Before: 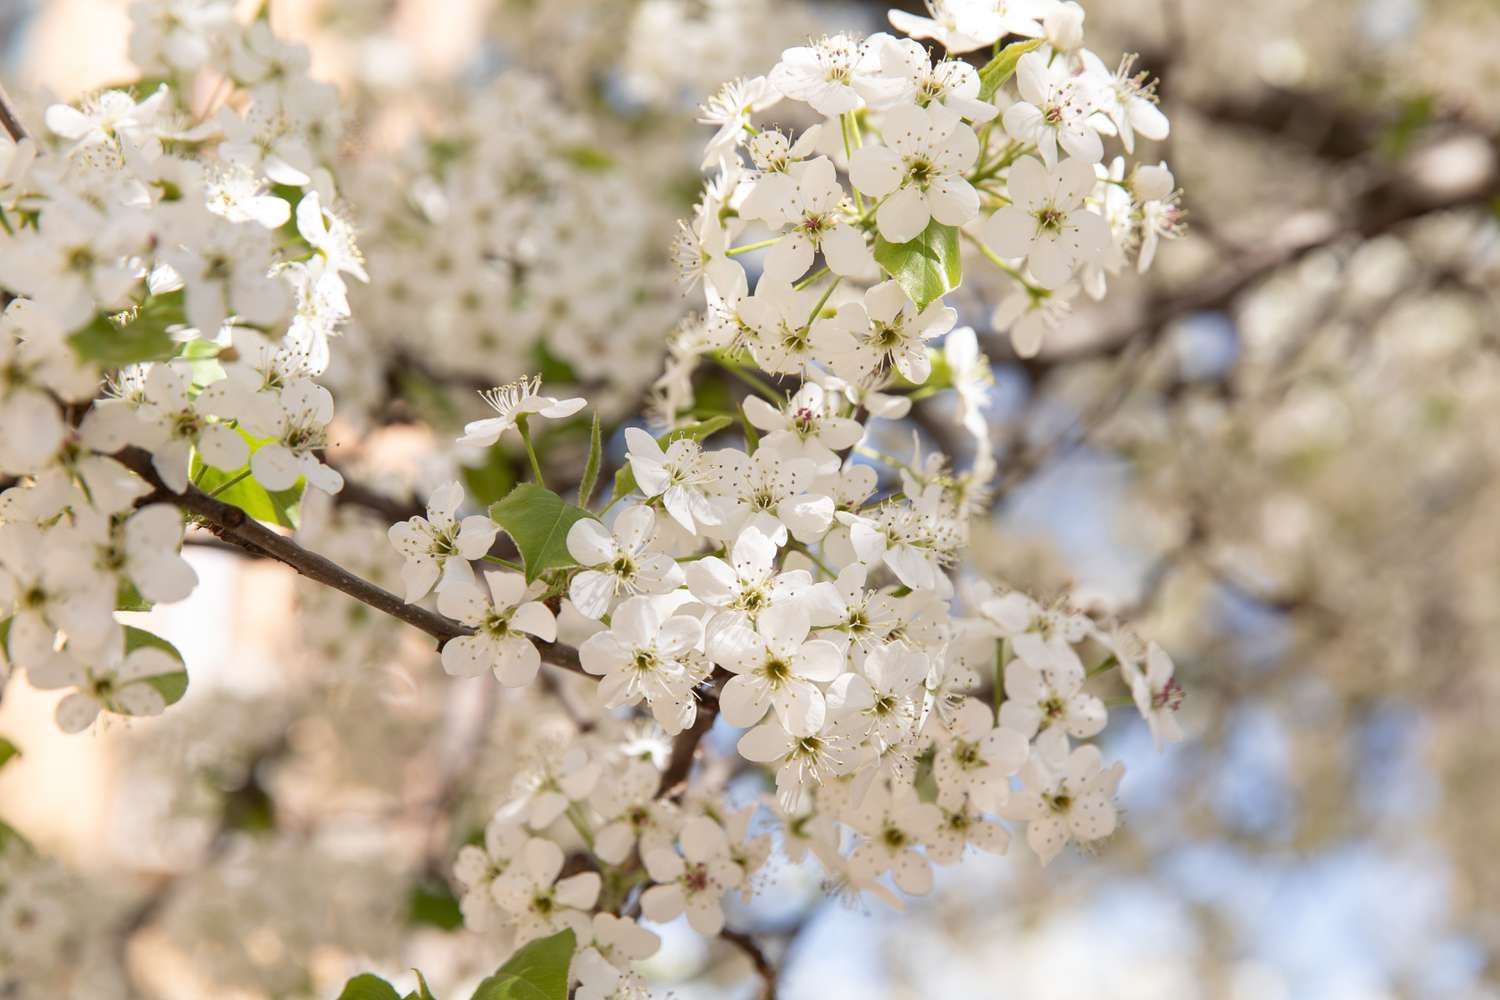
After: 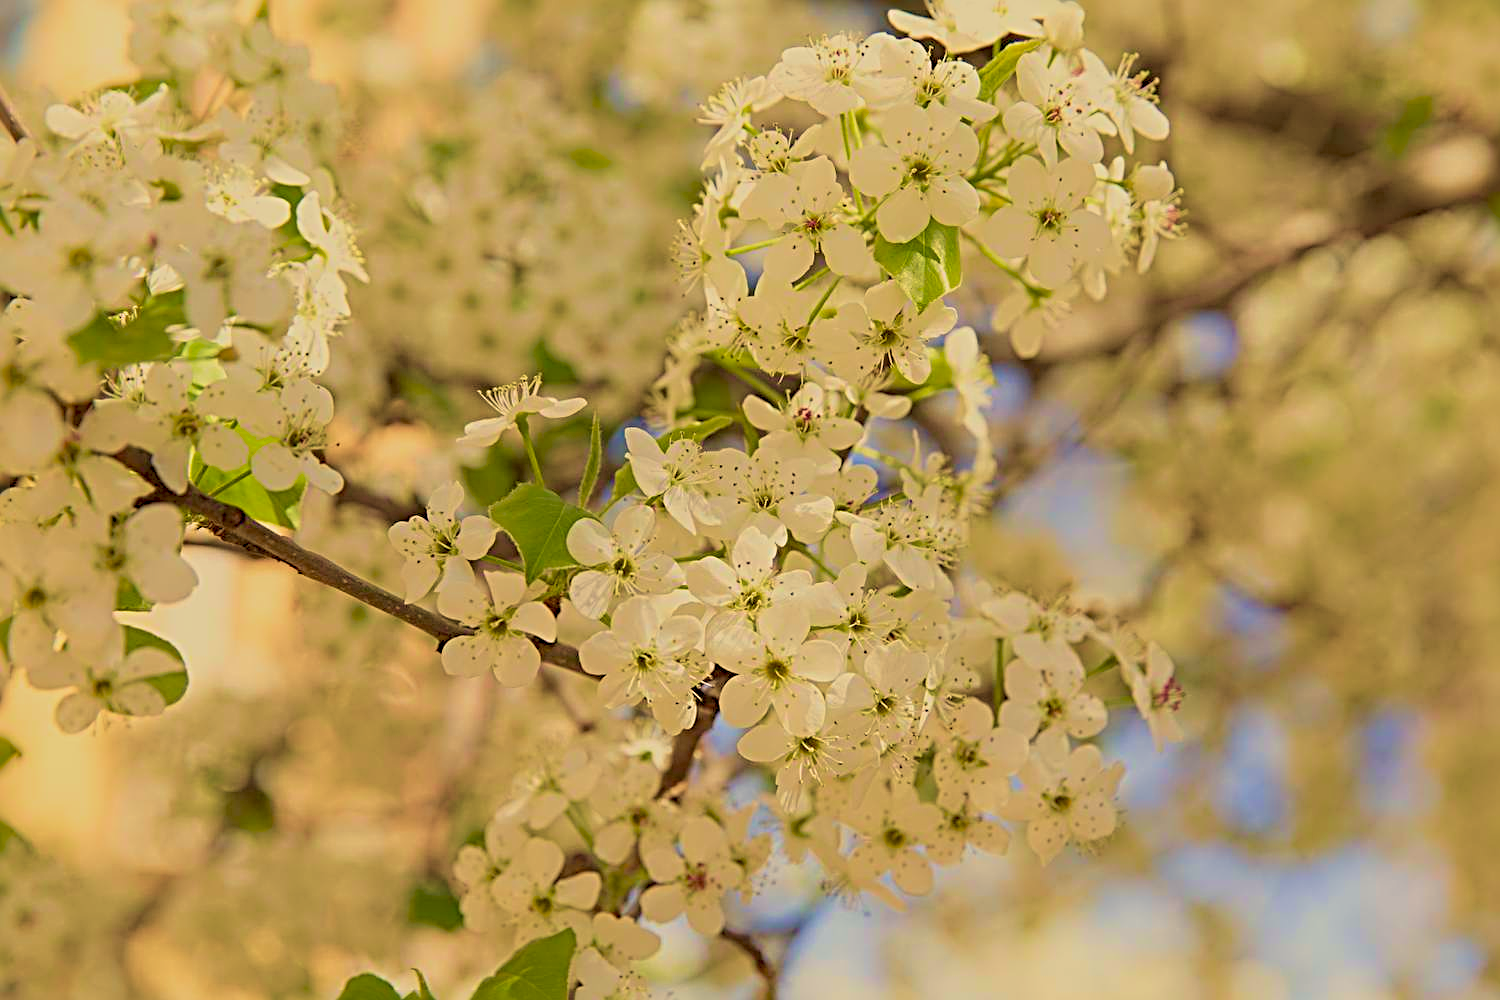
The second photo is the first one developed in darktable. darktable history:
velvia: strength 74.6%
sharpen: radius 3.656, amount 0.924
color balance rgb: shadows lift › chroma 1.037%, shadows lift › hue 241.17°, perceptual saturation grading › global saturation 31.019%, contrast -29.829%
color correction: highlights a* 1.45, highlights b* 18.06
